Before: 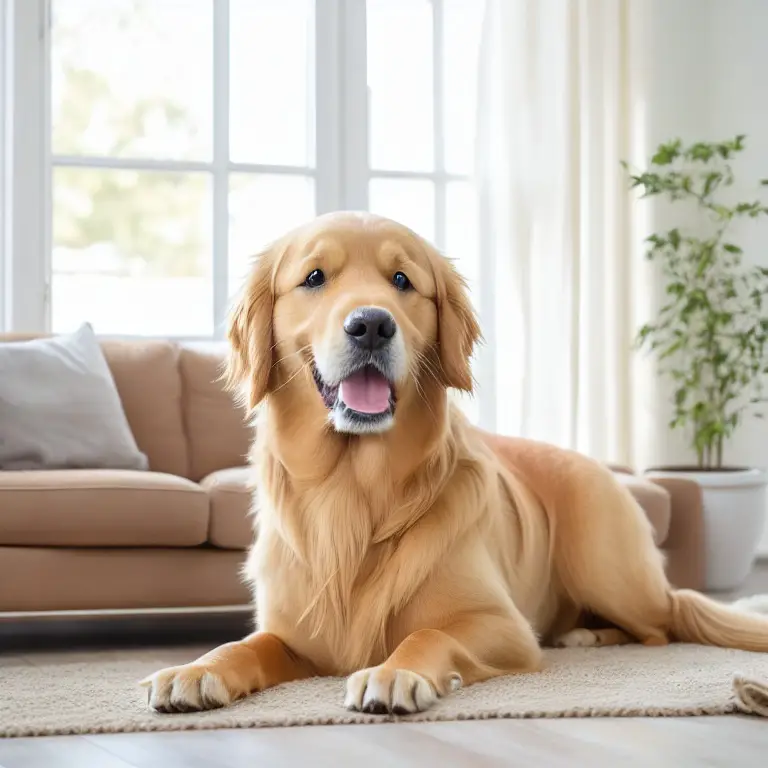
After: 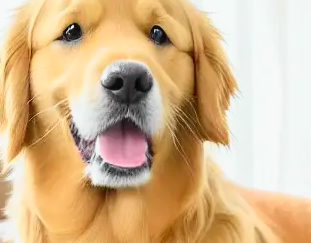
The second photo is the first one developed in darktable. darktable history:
crop: left 31.736%, top 32.064%, right 27.66%, bottom 36.242%
tone curve: curves: ch0 [(0, 0.012) (0.093, 0.11) (0.345, 0.425) (0.457, 0.562) (0.628, 0.738) (0.839, 0.909) (0.998, 0.978)]; ch1 [(0, 0) (0.437, 0.408) (0.472, 0.47) (0.502, 0.497) (0.527, 0.523) (0.568, 0.577) (0.62, 0.66) (0.669, 0.748) (0.859, 0.899) (1, 1)]; ch2 [(0, 0) (0.33, 0.301) (0.421, 0.443) (0.473, 0.498) (0.509, 0.502) (0.535, 0.545) (0.549, 0.576) (0.644, 0.703) (1, 1)], color space Lab, independent channels, preserve colors none
